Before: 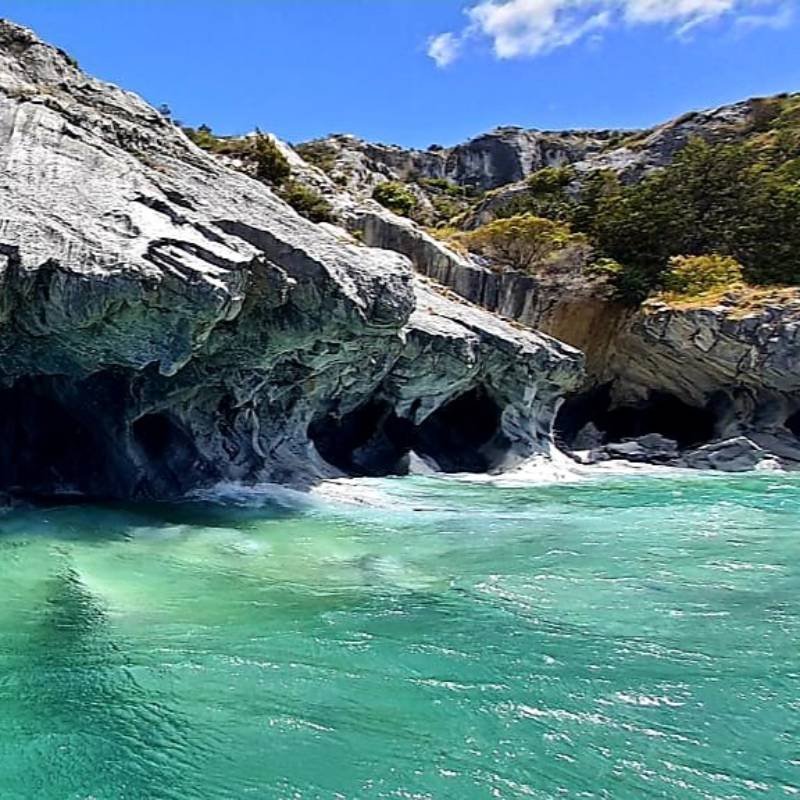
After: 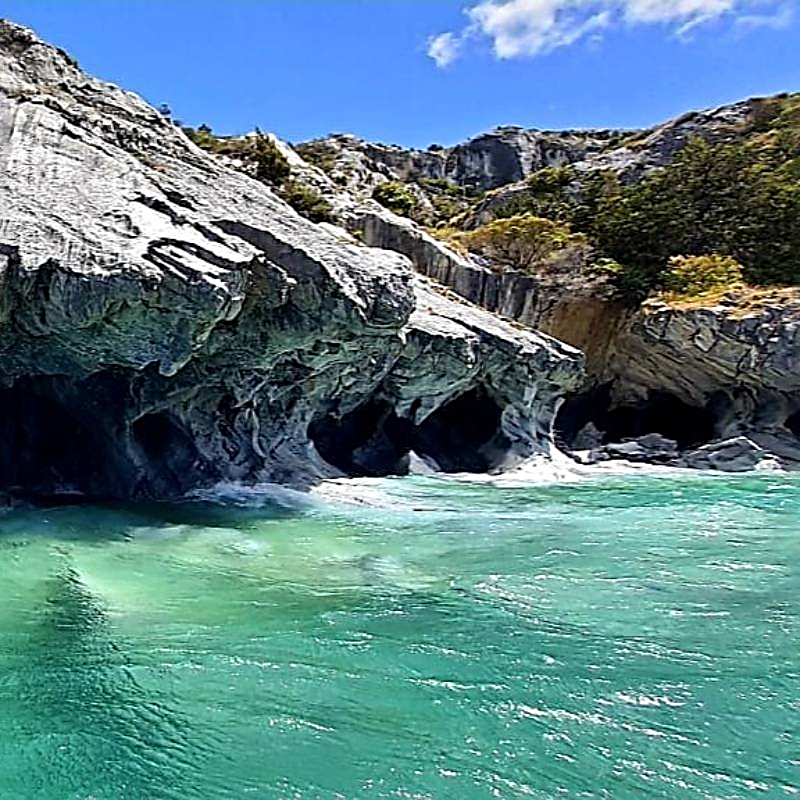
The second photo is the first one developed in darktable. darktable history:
sharpen: radius 3.119
tone equalizer: on, module defaults
